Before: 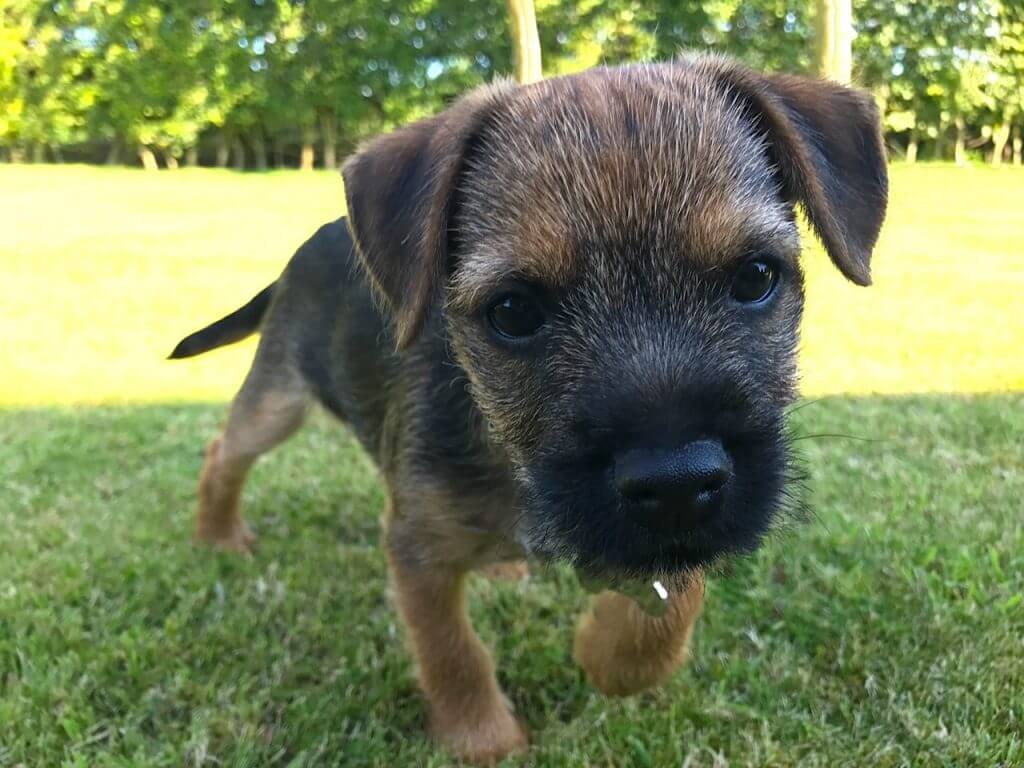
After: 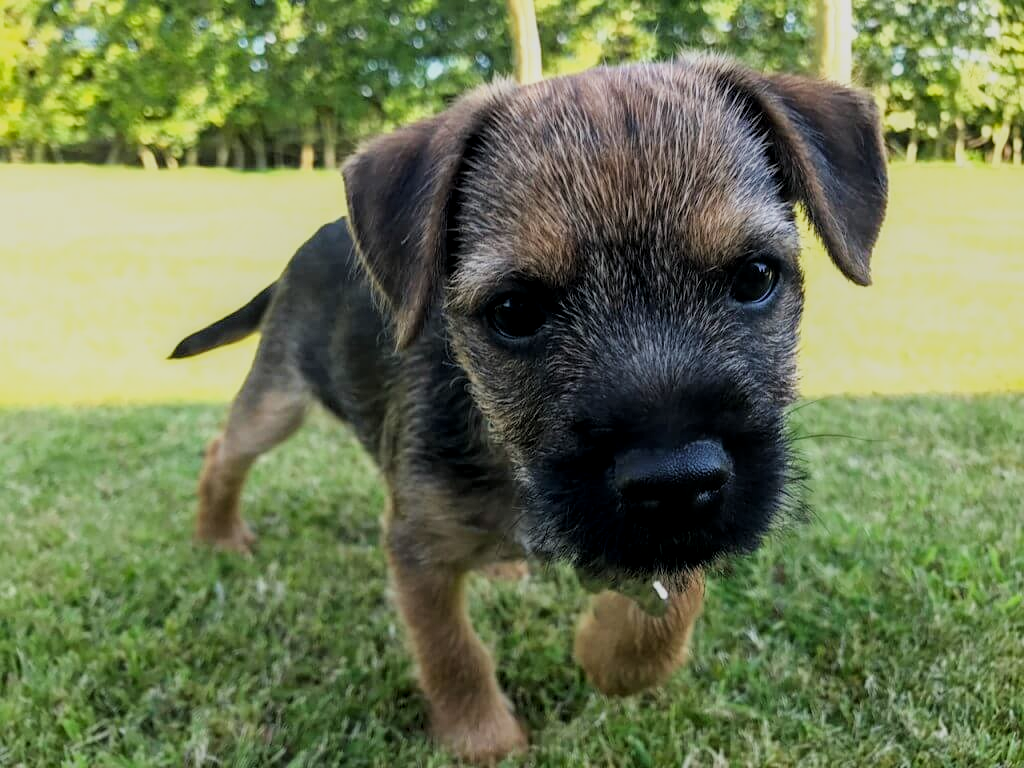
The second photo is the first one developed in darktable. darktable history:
filmic rgb: black relative exposure -7.65 EV, white relative exposure 4.56 EV, threshold 3 EV, hardness 3.61, contrast 1.059, enable highlight reconstruction true
local contrast: on, module defaults
exposure: exposure -0.002 EV, compensate highlight preservation false
